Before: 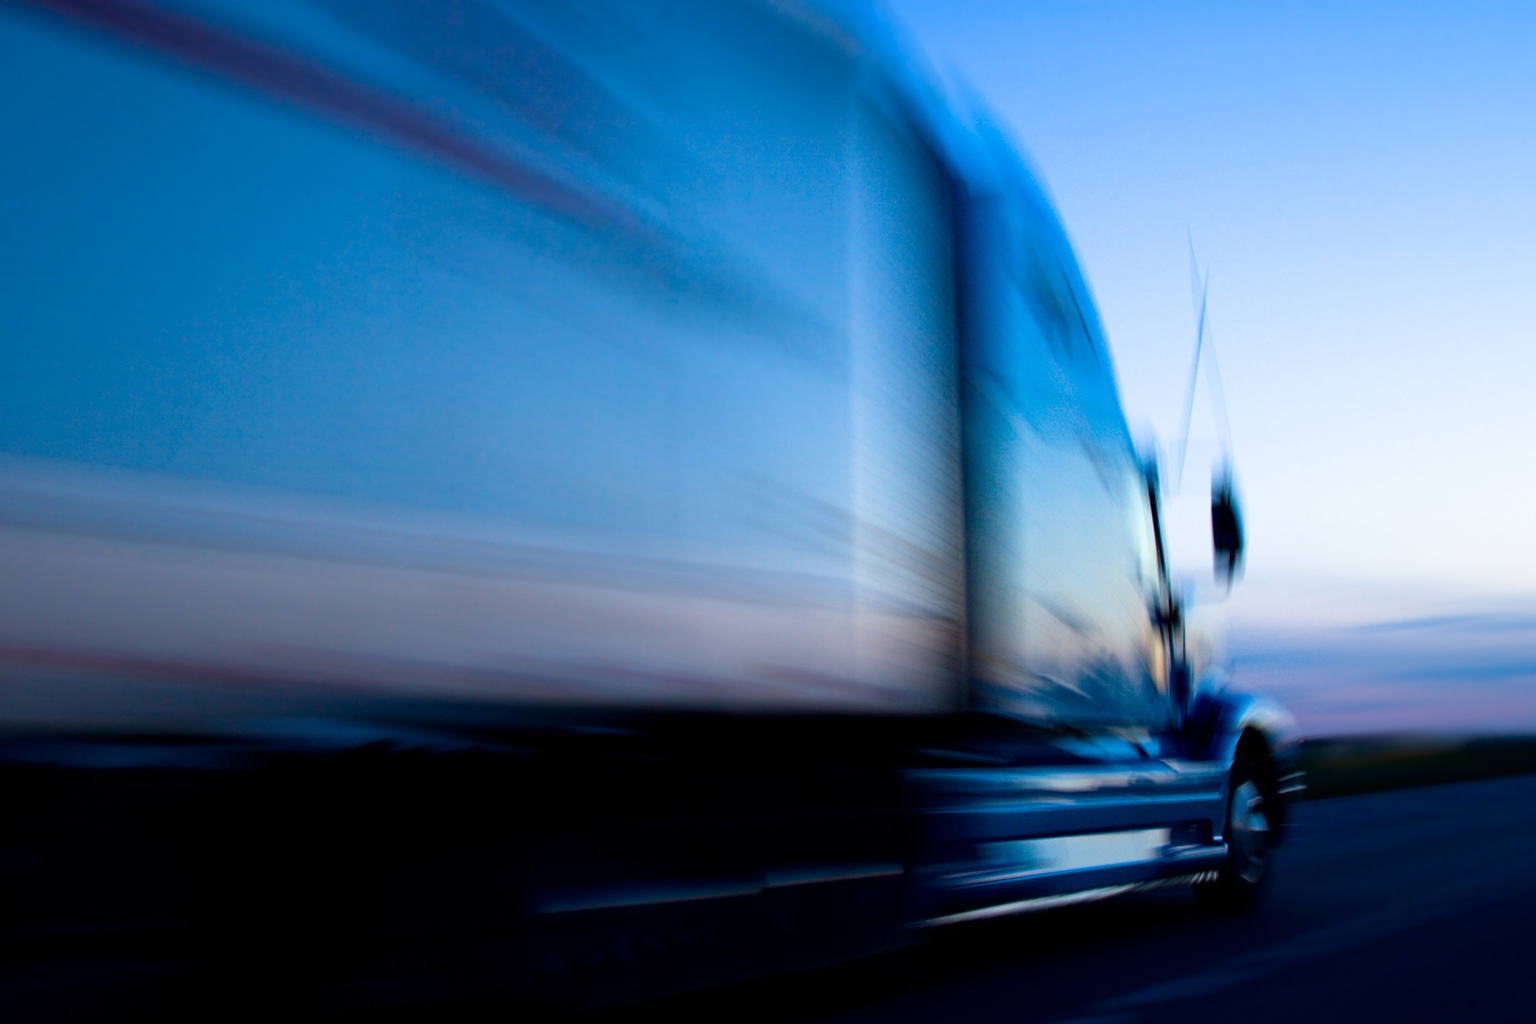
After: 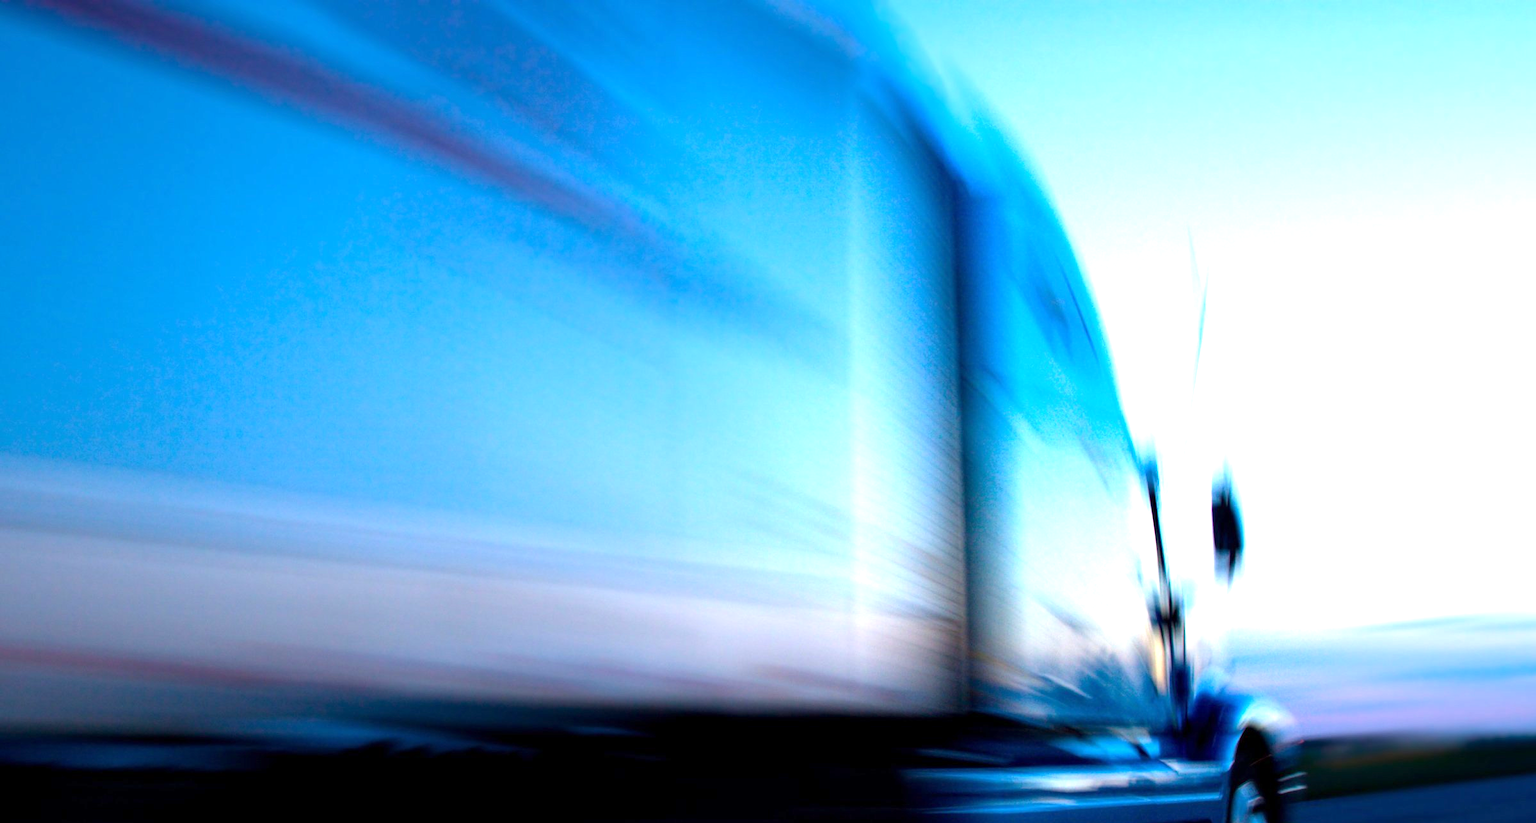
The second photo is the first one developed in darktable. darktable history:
exposure: exposure 1.145 EV, compensate highlight preservation false
crop: bottom 19.623%
